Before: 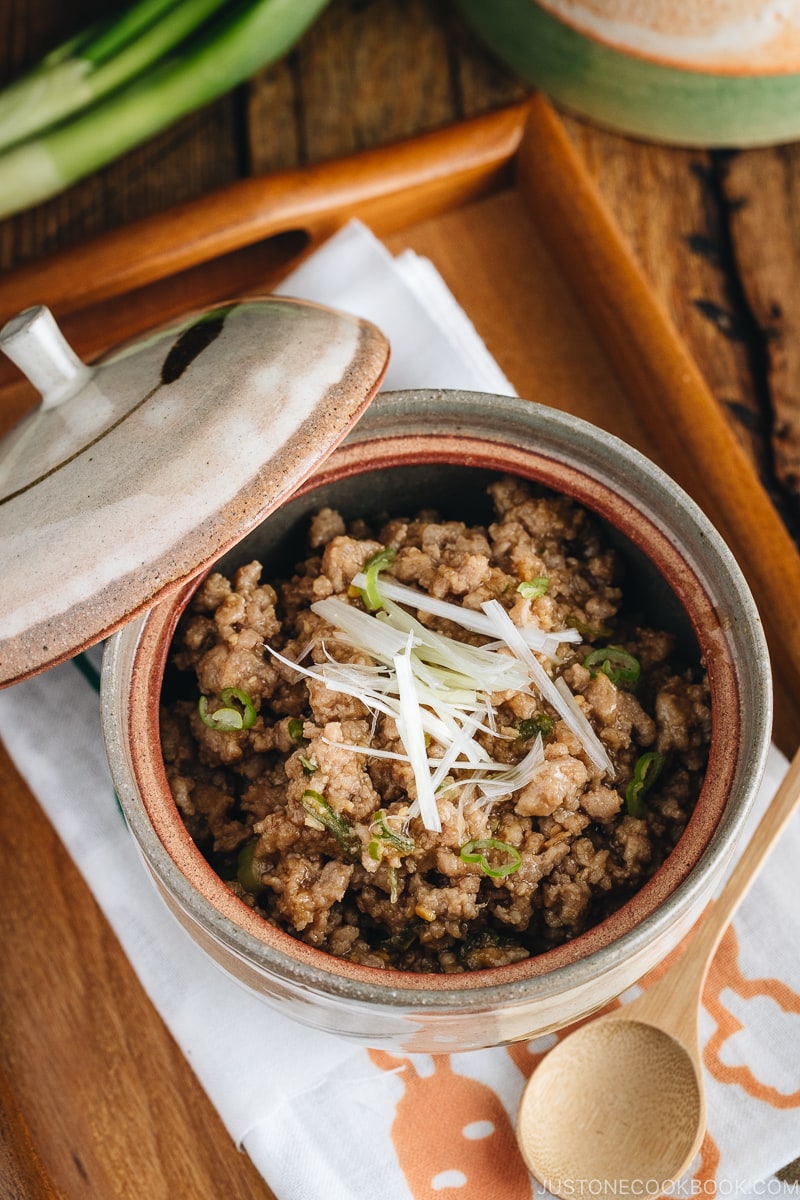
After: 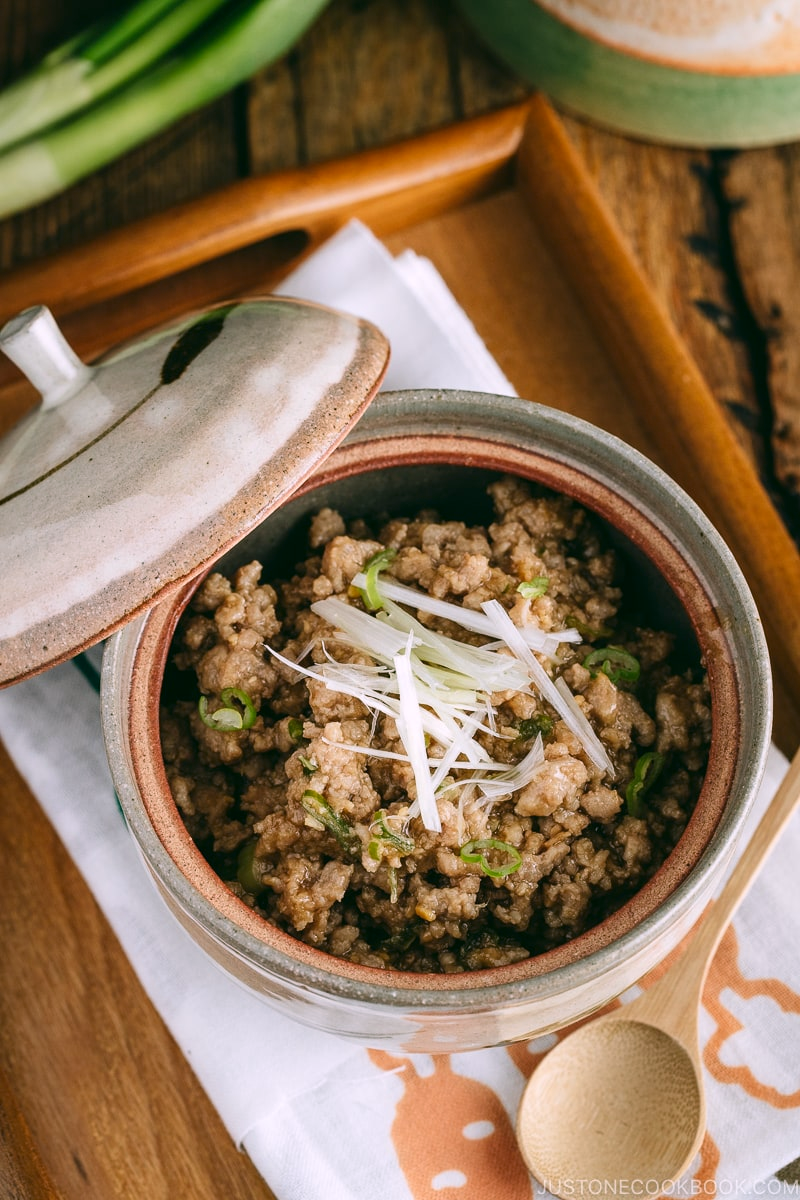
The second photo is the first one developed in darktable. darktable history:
color calibration: illuminant as shot in camera, x 0.358, y 0.373, temperature 4628.91 K
color correction: highlights a* 4.24, highlights b* 4.95, shadows a* -7.11, shadows b* 4.61
